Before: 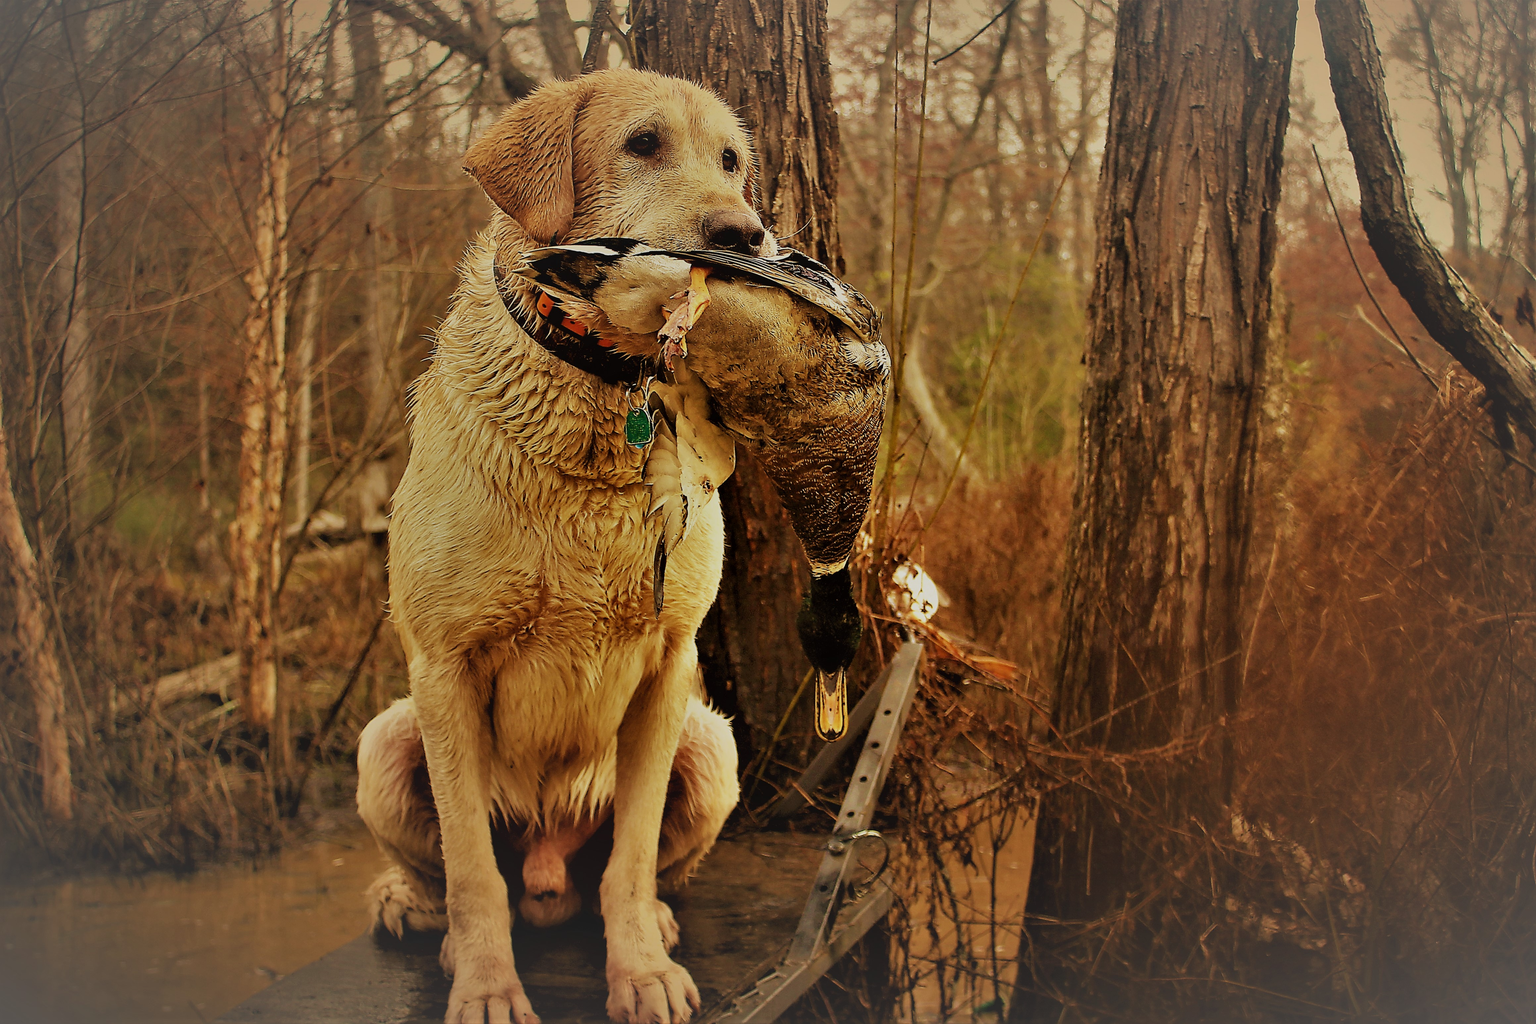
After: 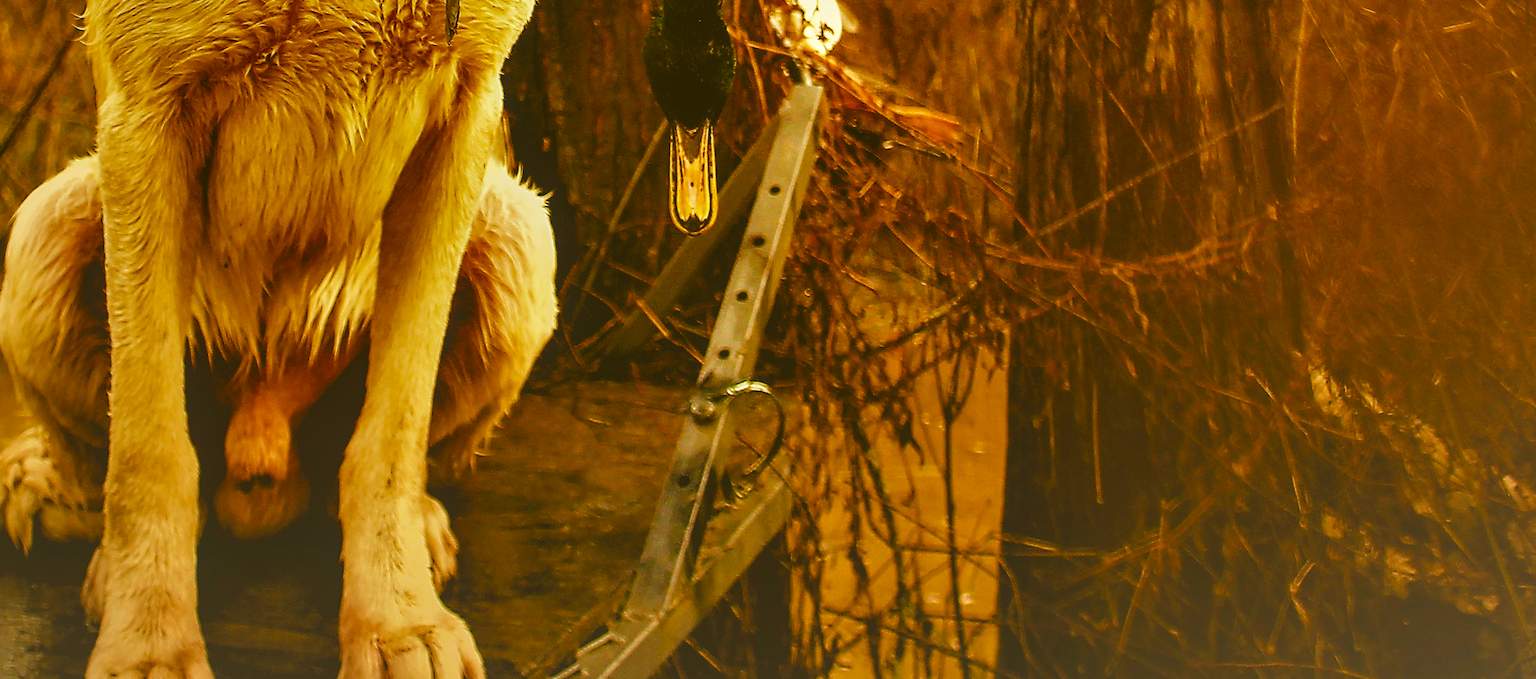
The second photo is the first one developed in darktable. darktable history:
color balance rgb: linear chroma grading › shadows -2.2%, linear chroma grading › highlights -15%, linear chroma grading › global chroma -10%, linear chroma grading › mid-tones -10%, perceptual saturation grading › global saturation 45%, perceptual saturation grading › highlights -50%, perceptual saturation grading › shadows 30%, perceptual brilliance grading › global brilliance 18%, global vibrance 45%
local contrast: on, module defaults
exposure: black level correction -0.014, exposure -0.193 EV, compensate highlight preservation false
crop and rotate: left 13.306%, top 48.129%, bottom 2.928%
rotate and perspective: rotation 0.72°, lens shift (vertical) -0.352, lens shift (horizontal) -0.051, crop left 0.152, crop right 0.859, crop top 0.019, crop bottom 0.964
color correction: highlights a* -1.43, highlights b* 10.12, shadows a* 0.395, shadows b* 19.35
